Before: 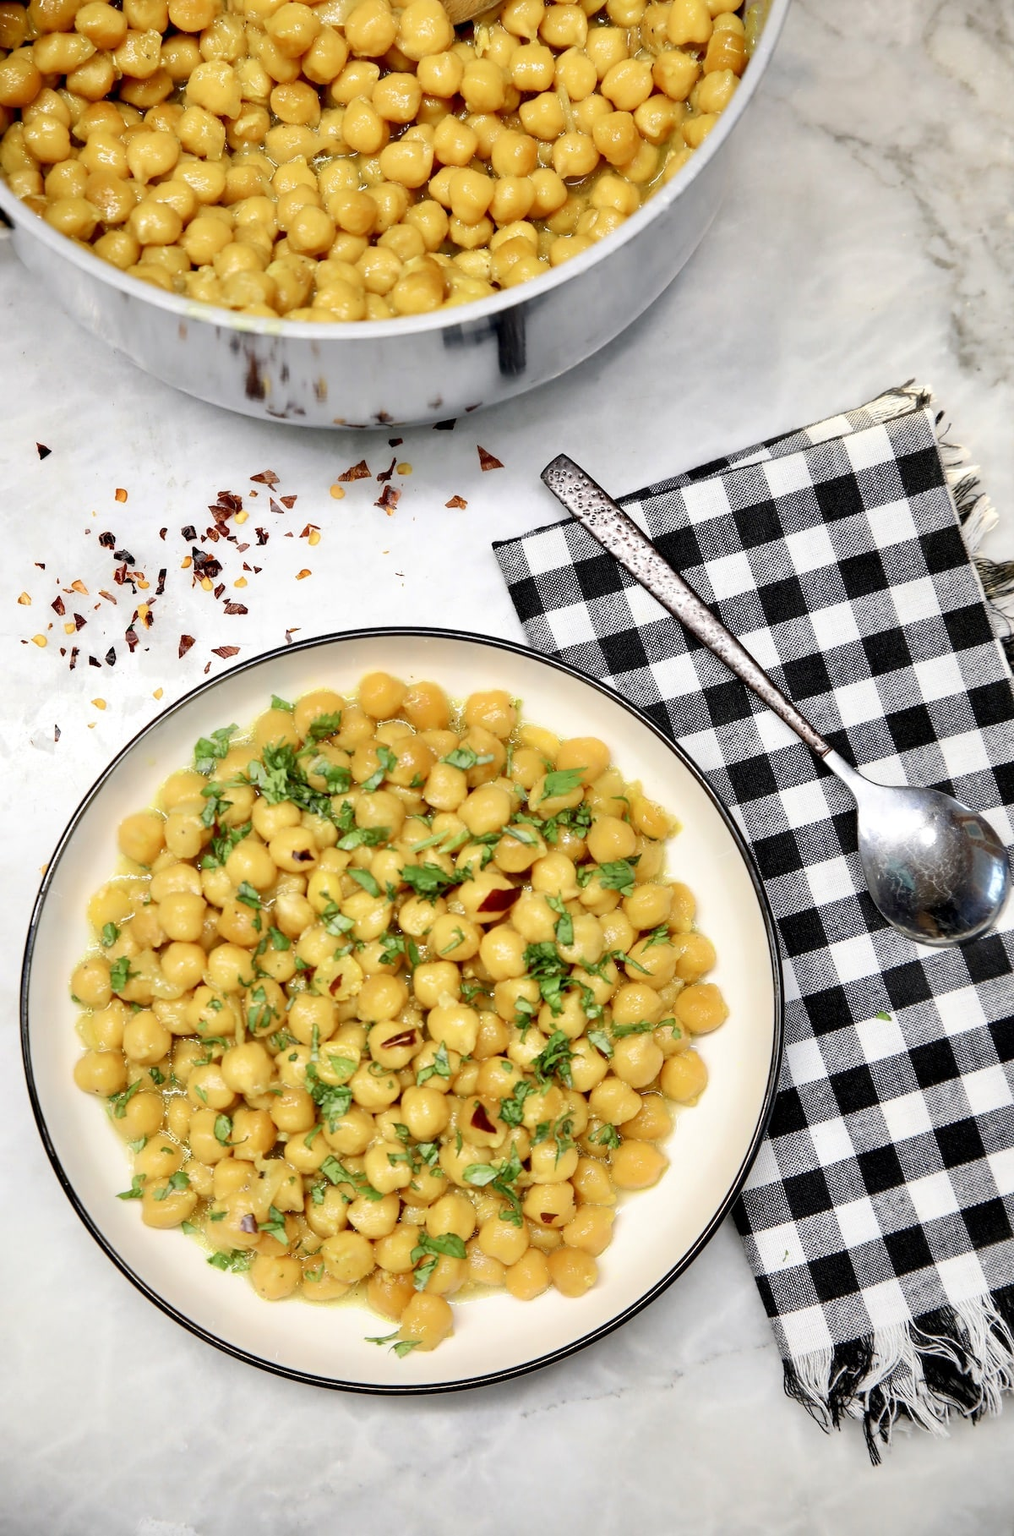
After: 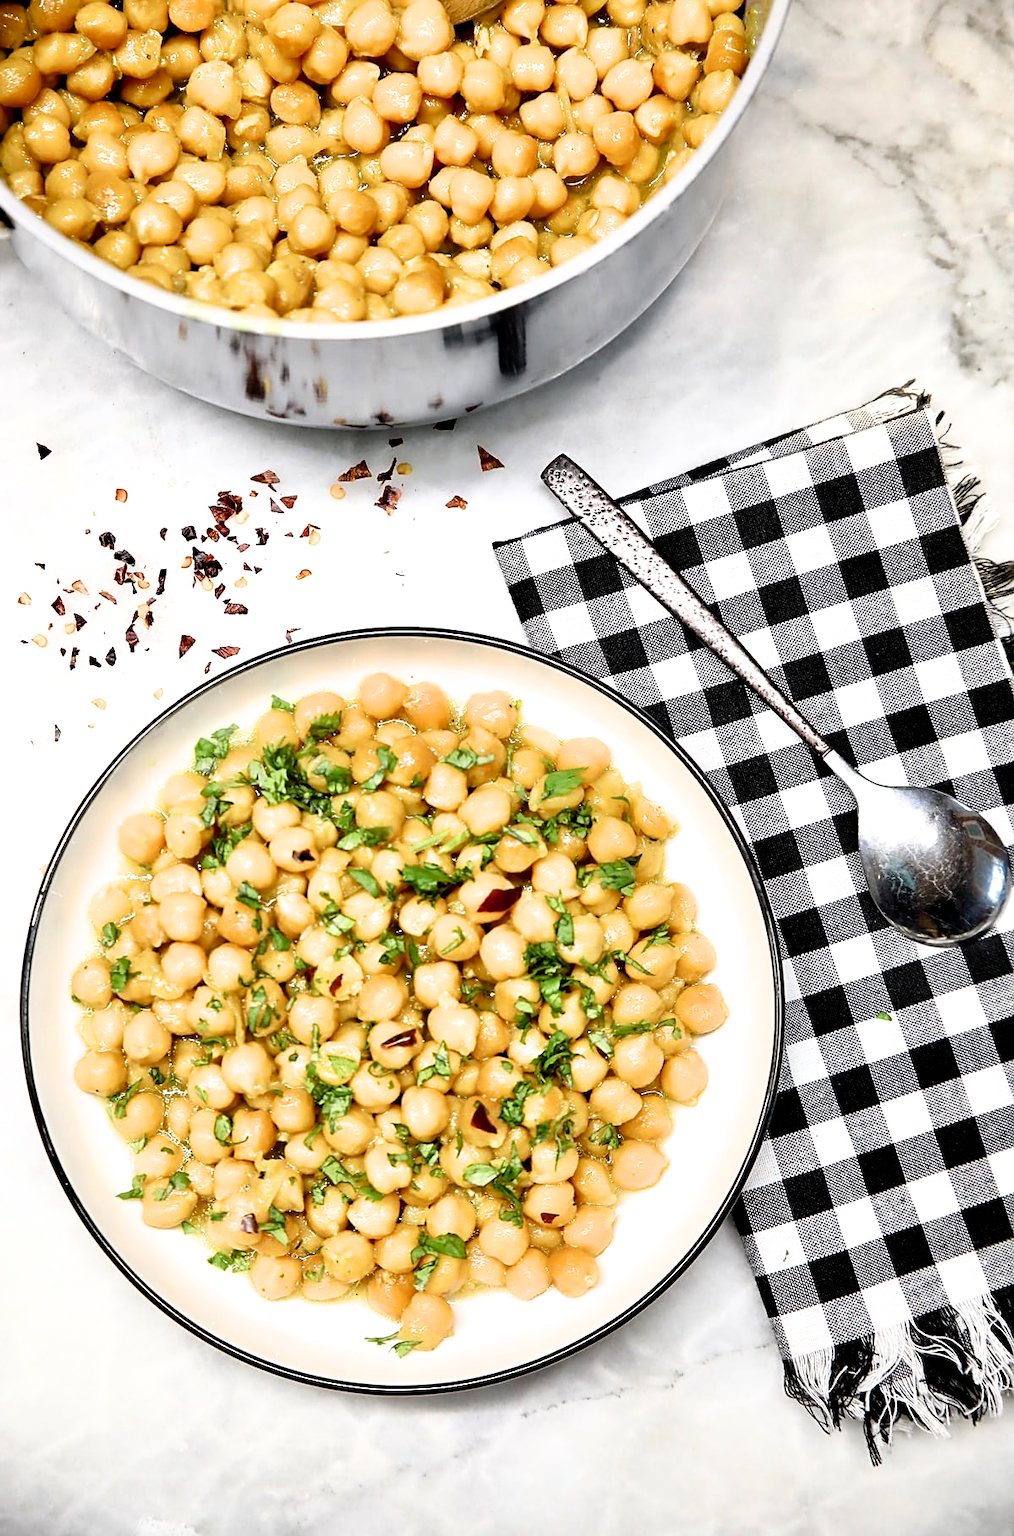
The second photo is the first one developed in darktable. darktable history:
filmic rgb: white relative exposure 2.2 EV, hardness 6.97
sharpen: on, module defaults
